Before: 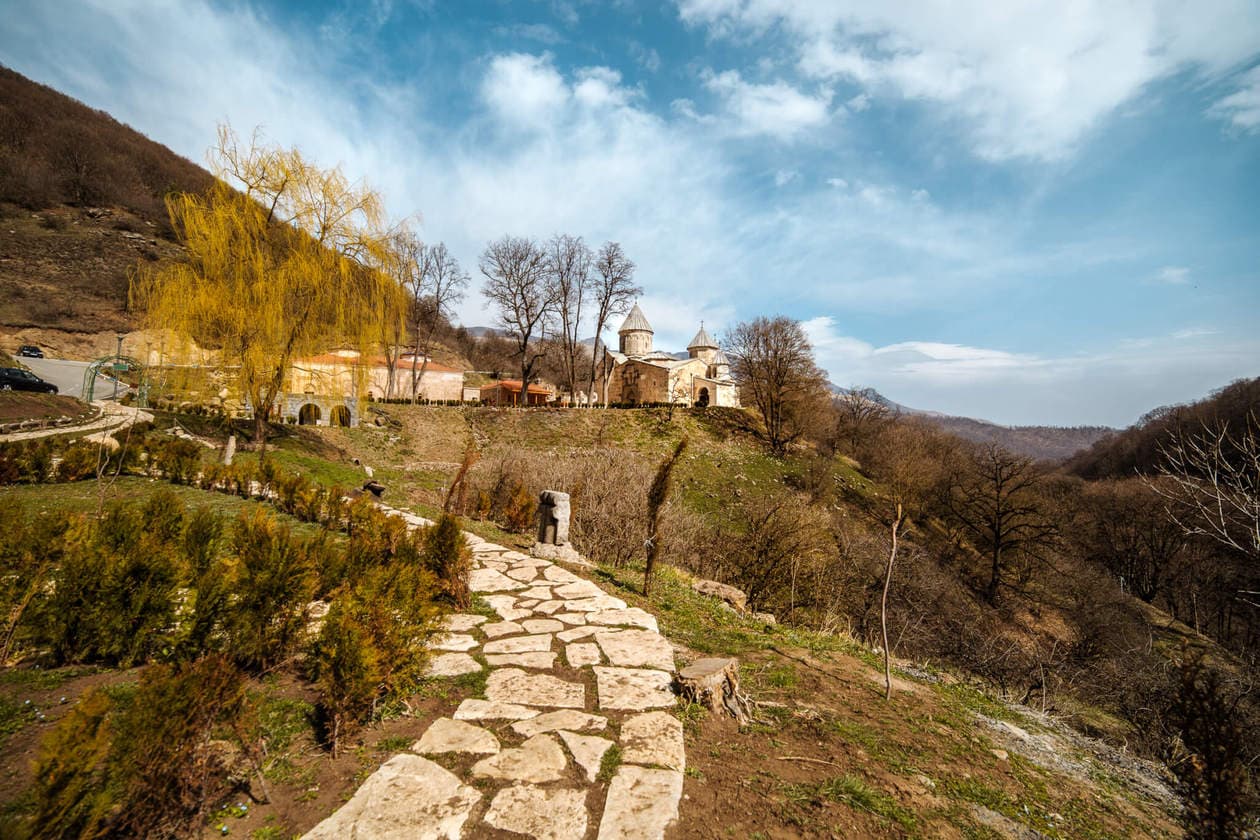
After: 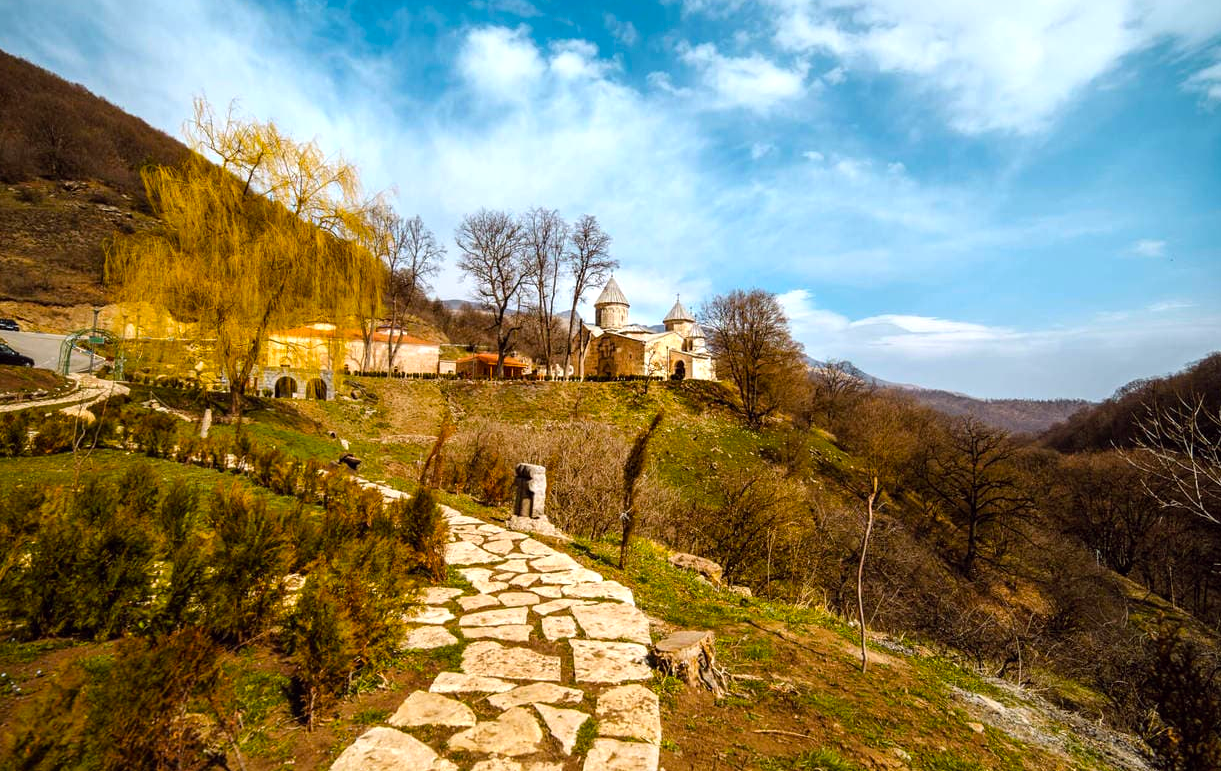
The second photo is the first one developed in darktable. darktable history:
color balance: lift [1, 1.001, 0.999, 1.001], gamma [1, 1.004, 1.007, 0.993], gain [1, 0.991, 0.987, 1.013], contrast 7.5%, contrast fulcrum 10%, output saturation 115%
color balance rgb: perceptual saturation grading › global saturation 10%, global vibrance 10%
crop: left 1.964%, top 3.251%, right 1.122%, bottom 4.933%
